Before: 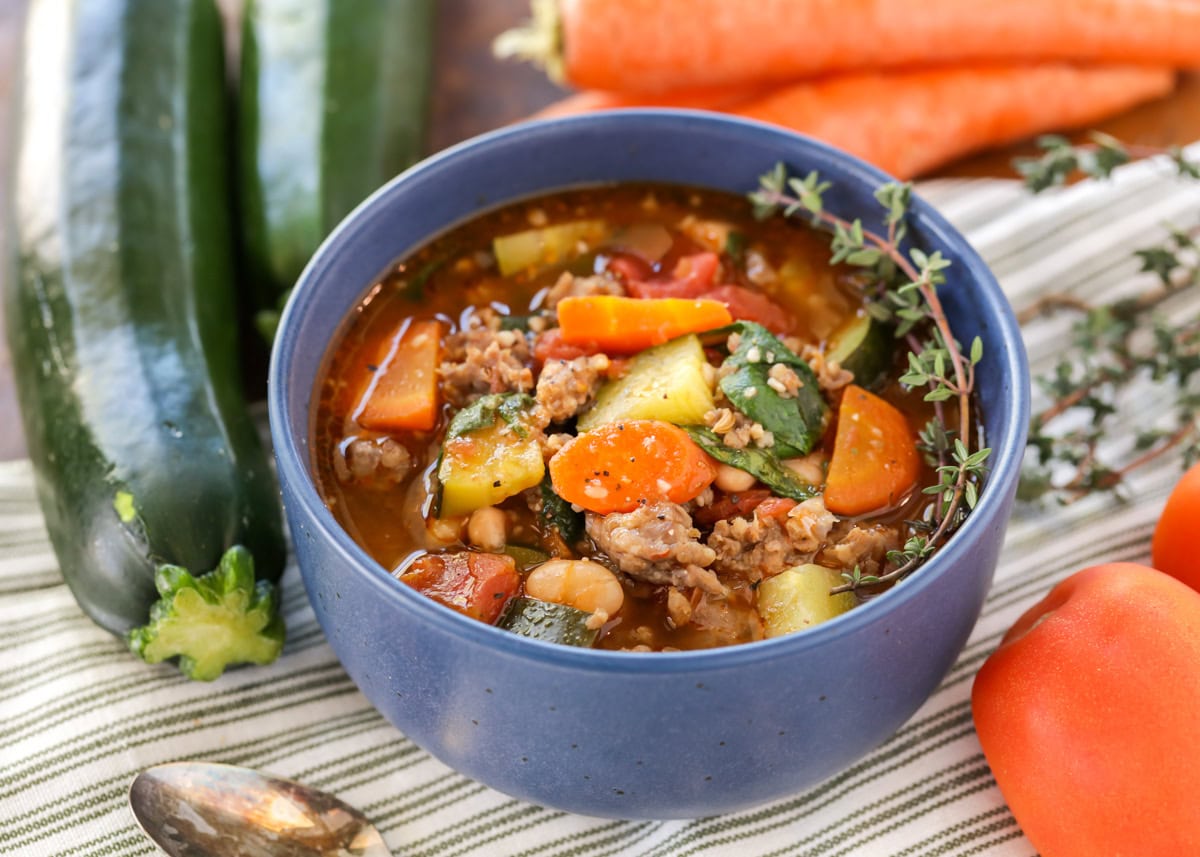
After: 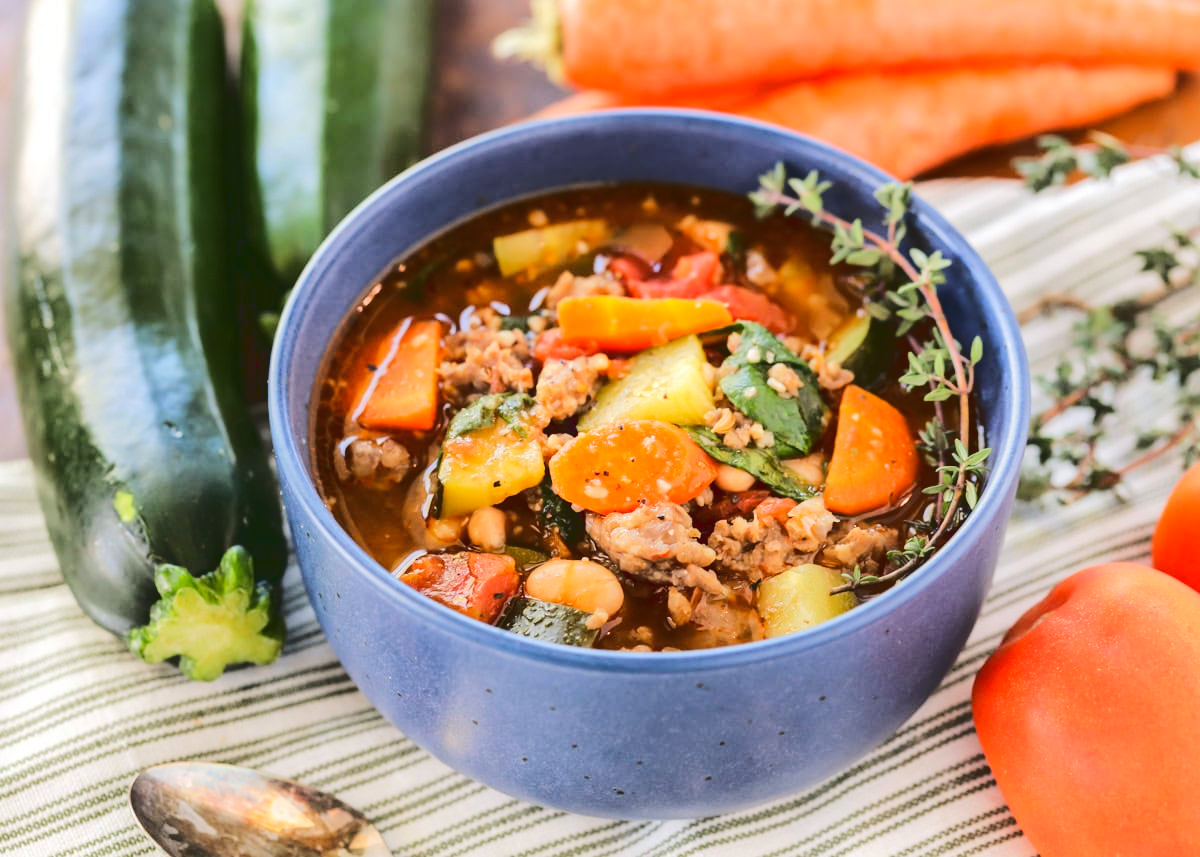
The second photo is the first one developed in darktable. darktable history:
tone curve: curves: ch0 [(0, 0) (0.003, 0.117) (0.011, 0.115) (0.025, 0.116) (0.044, 0.116) (0.069, 0.112) (0.1, 0.113) (0.136, 0.127) (0.177, 0.148) (0.224, 0.191) (0.277, 0.249) (0.335, 0.363) (0.399, 0.479) (0.468, 0.589) (0.543, 0.664) (0.623, 0.733) (0.709, 0.799) (0.801, 0.852) (0.898, 0.914) (1, 1)], color space Lab, linked channels, preserve colors none
